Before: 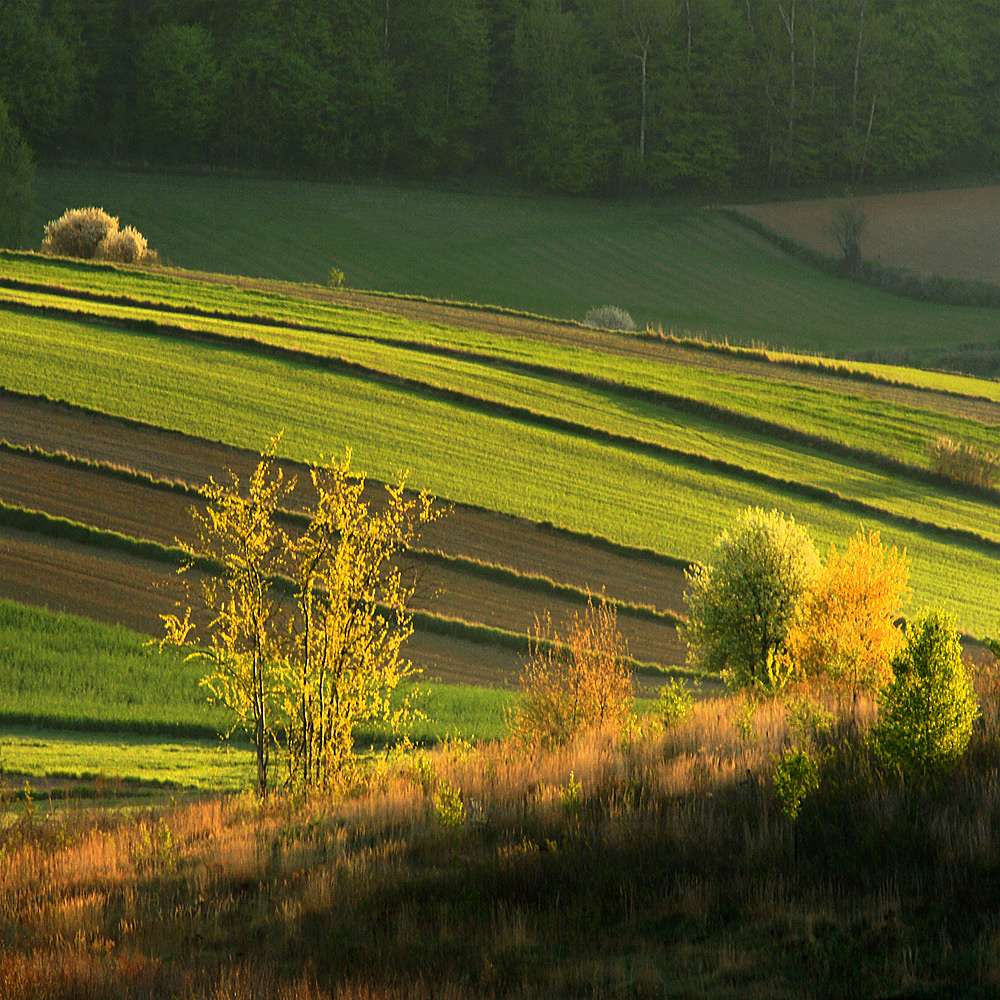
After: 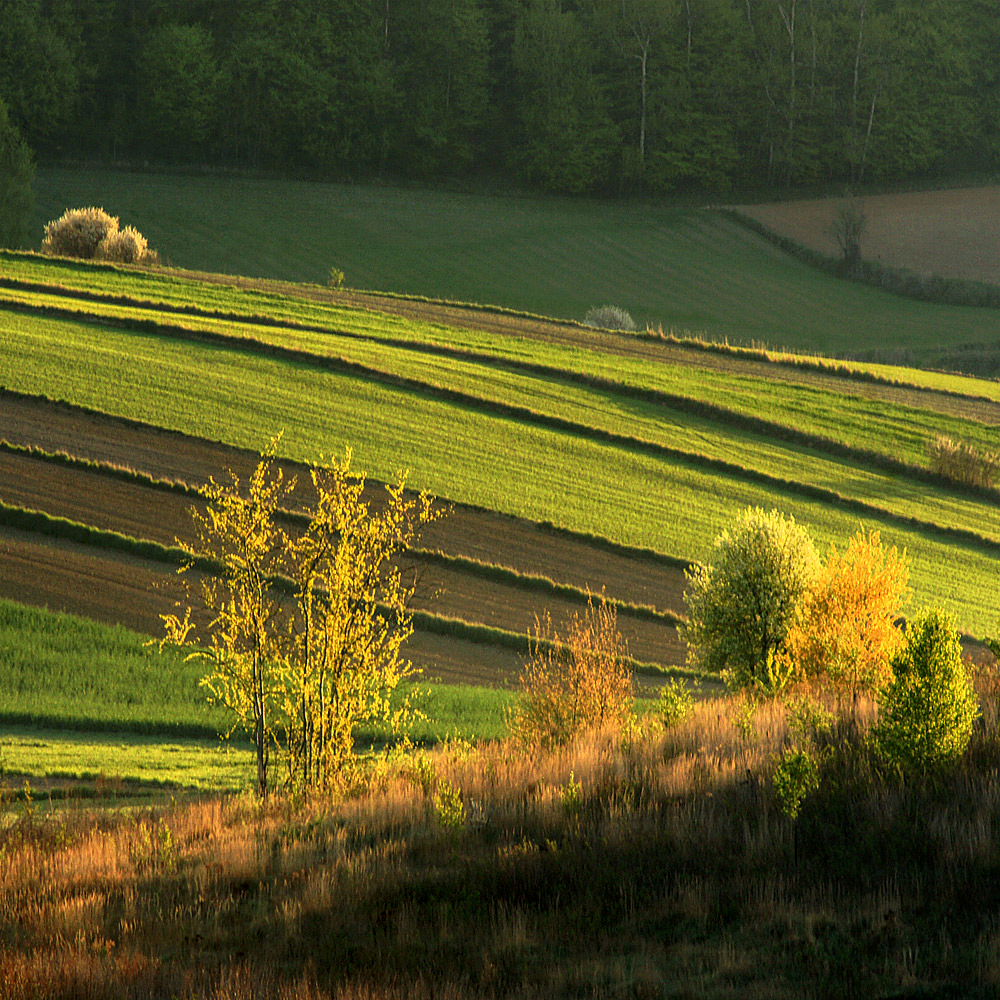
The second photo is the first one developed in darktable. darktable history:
local contrast: on, module defaults
base curve: curves: ch0 [(0, 0) (0.303, 0.277) (1, 1)]
